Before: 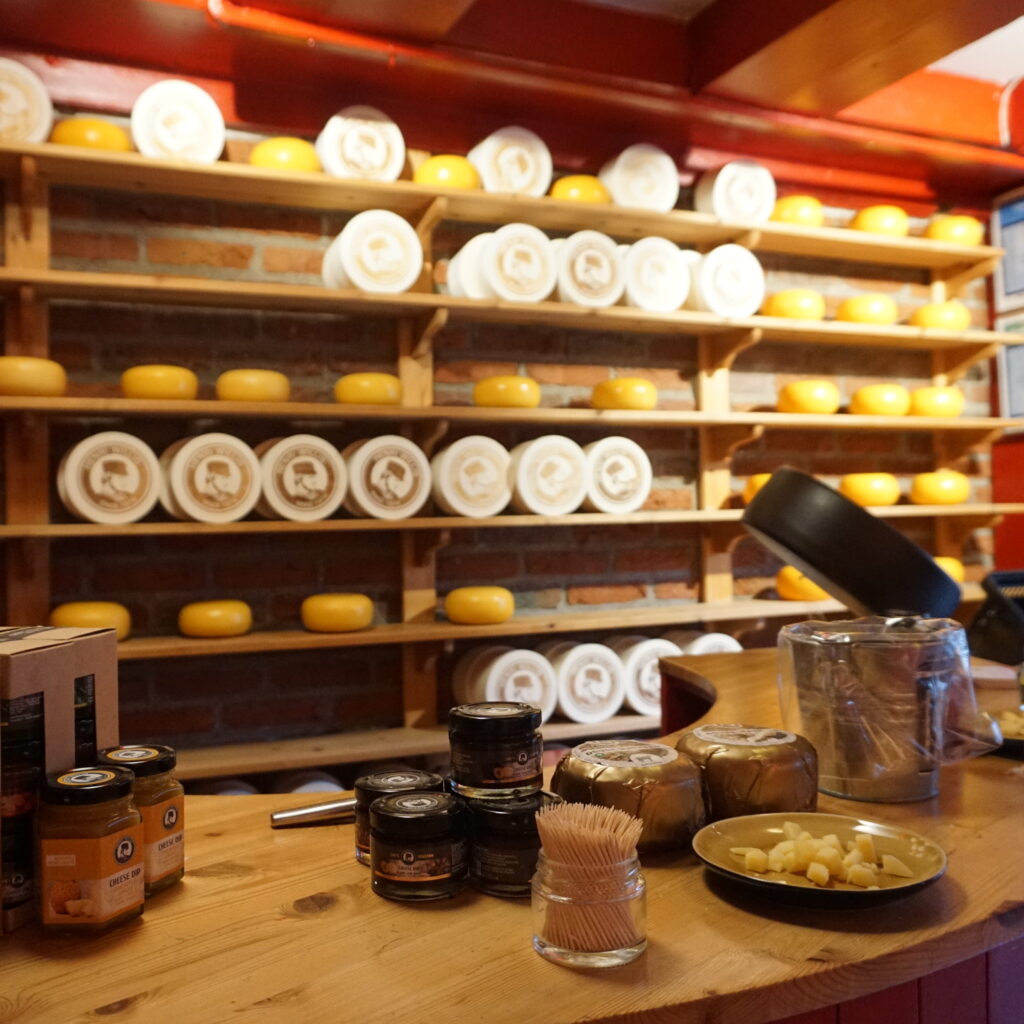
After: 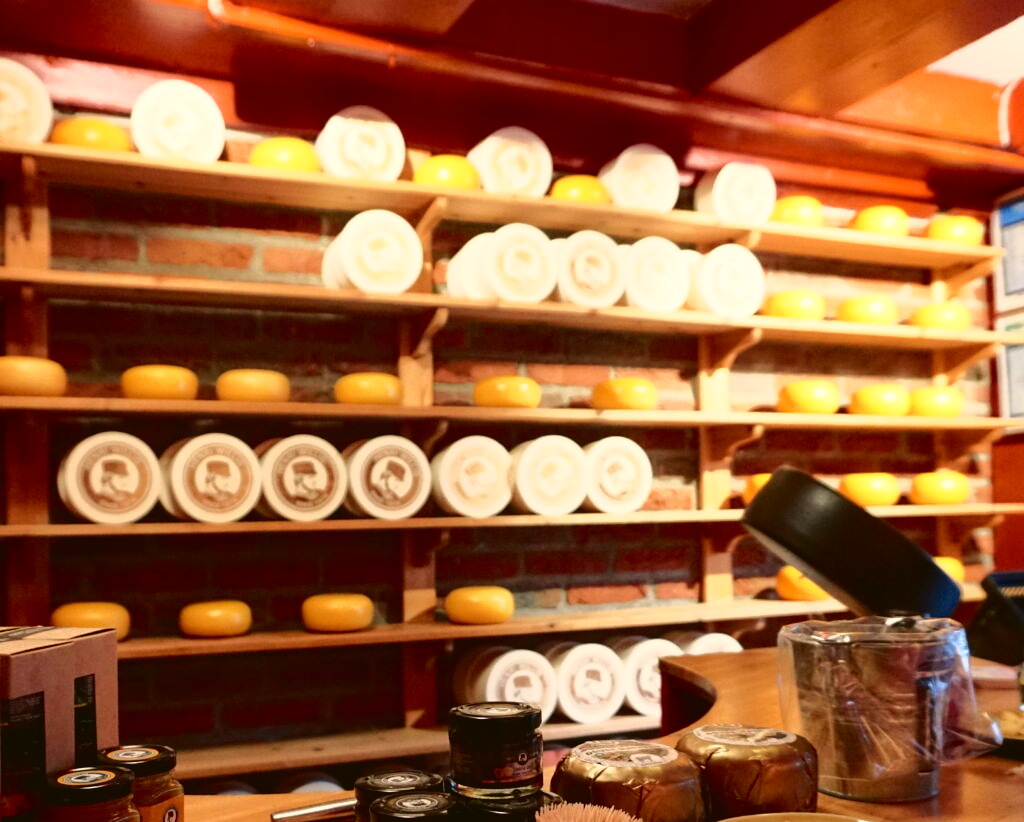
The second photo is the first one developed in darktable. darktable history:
crop: bottom 19.644%
exposure: black level correction 0.005, exposure 0.014 EV, compensate highlight preservation false
color correction: highlights a* 3.84, highlights b* 5.07
tone curve: curves: ch0 [(0, 0.039) (0.194, 0.159) (0.469, 0.544) (0.693, 0.77) (0.751, 0.871) (1, 1)]; ch1 [(0, 0) (0.508, 0.506) (0.547, 0.563) (0.592, 0.631) (0.715, 0.706) (1, 1)]; ch2 [(0, 0) (0.243, 0.175) (0.362, 0.301) (0.492, 0.515) (0.544, 0.557) (0.595, 0.612) (0.631, 0.641) (1, 1)], color space Lab, independent channels, preserve colors none
